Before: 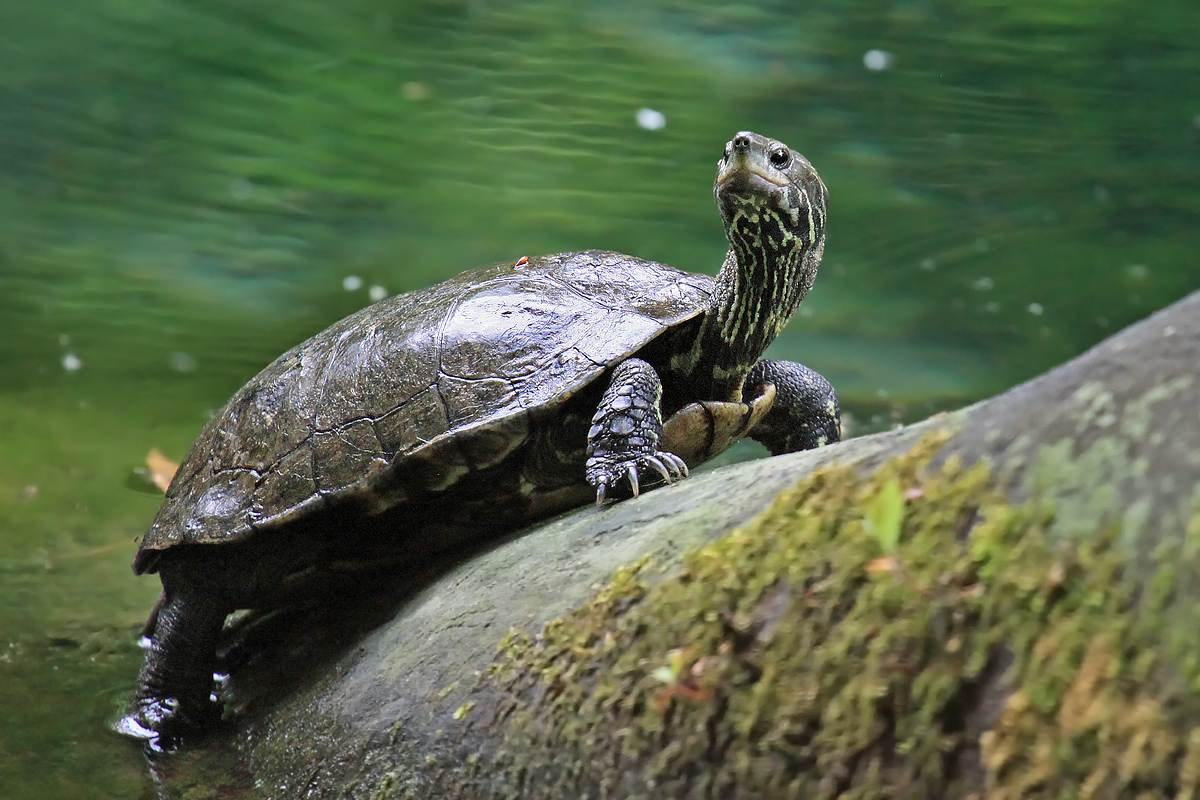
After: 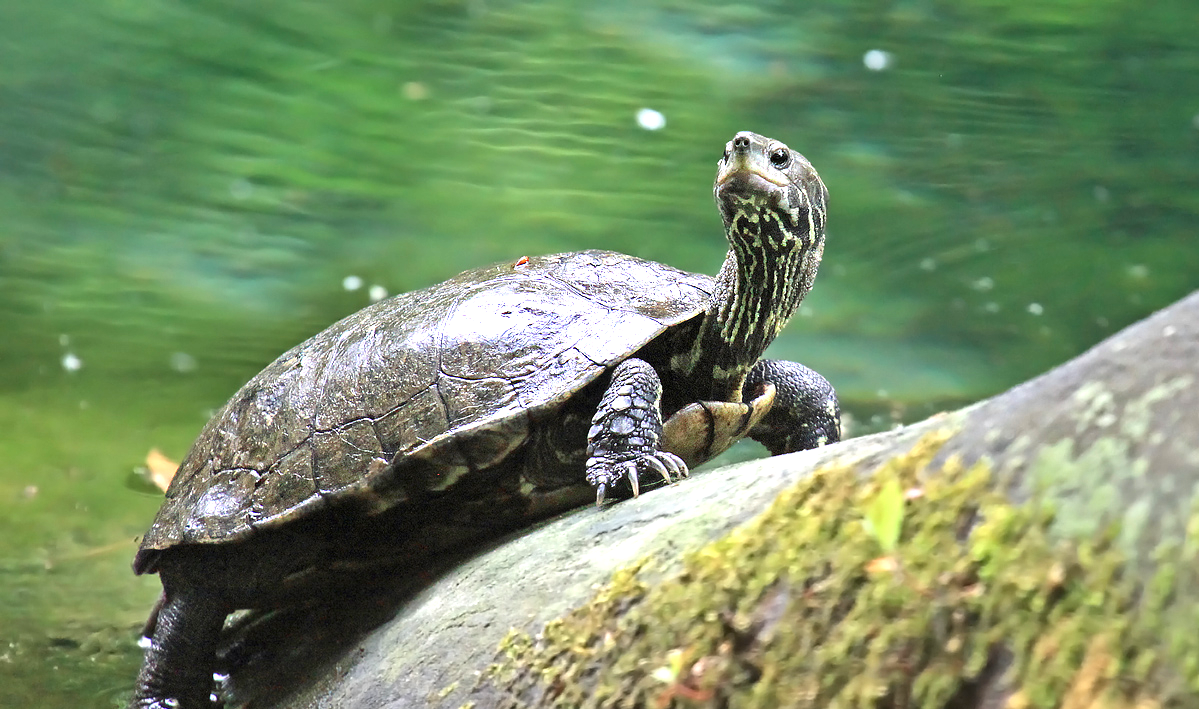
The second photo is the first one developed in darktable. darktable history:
exposure: black level correction 0, exposure 1.001 EV, compensate highlight preservation false
crop and rotate: top 0%, bottom 11.342%
